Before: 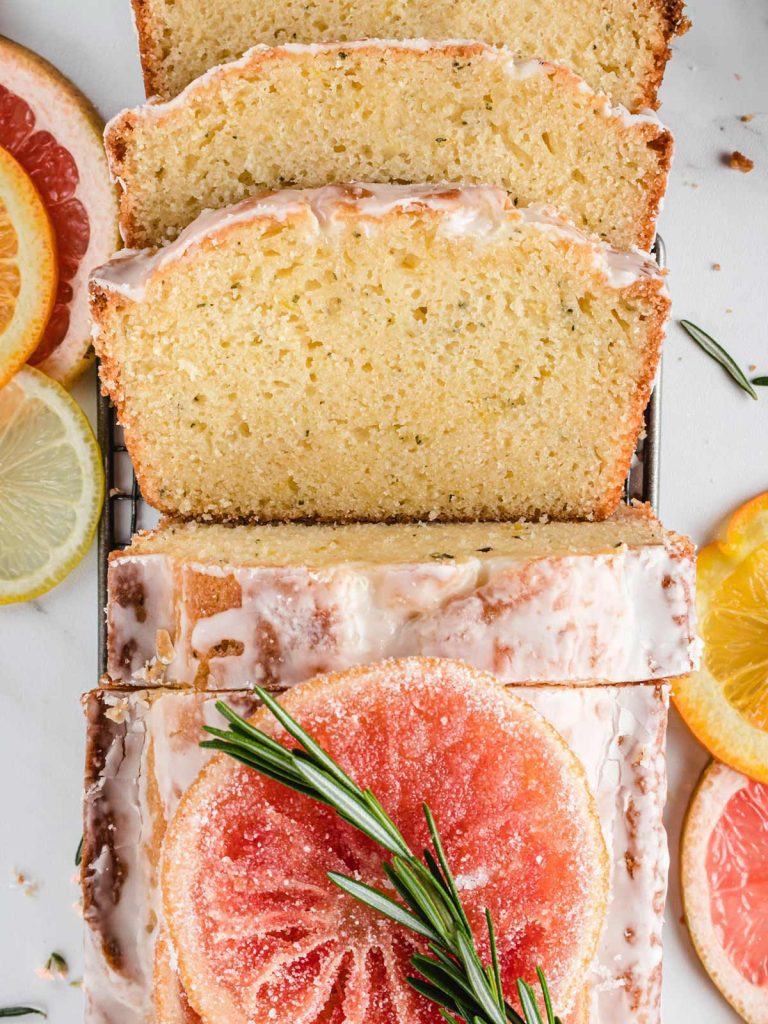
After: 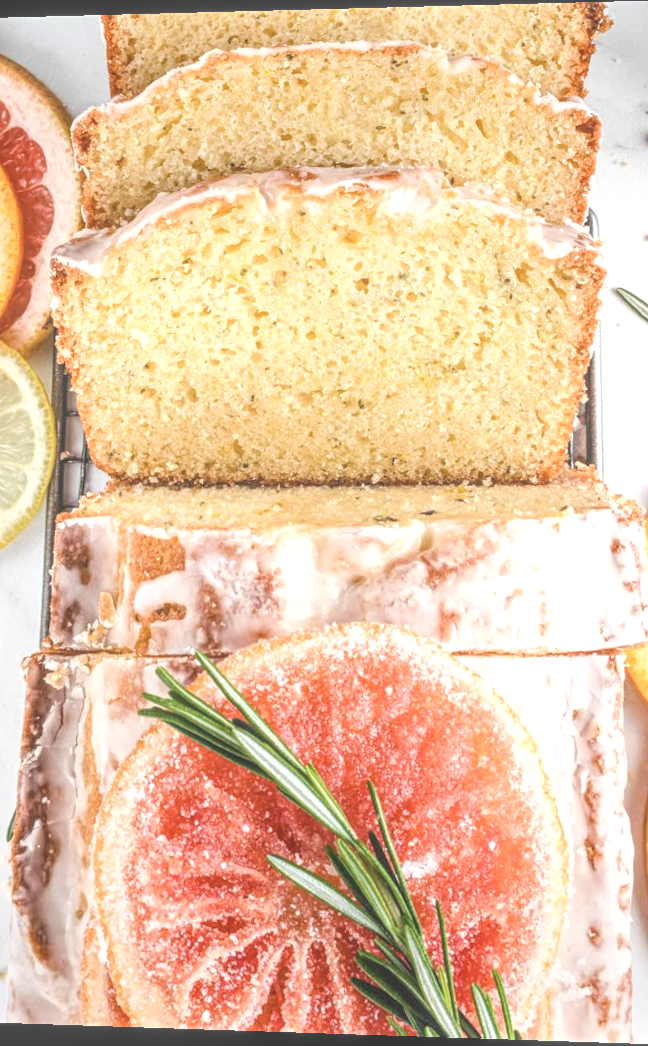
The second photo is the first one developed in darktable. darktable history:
rotate and perspective: rotation 0.128°, lens shift (vertical) -0.181, lens shift (horizontal) -0.044, shear 0.001, automatic cropping off
exposure: exposure 0.6 EV, compensate highlight preservation false
color correction: saturation 0.8
local contrast: highlights 73%, shadows 15%, midtone range 0.197
base curve: curves: ch0 [(0, 0) (0.989, 0.992)], preserve colors none
crop: left 9.88%, right 12.664%
